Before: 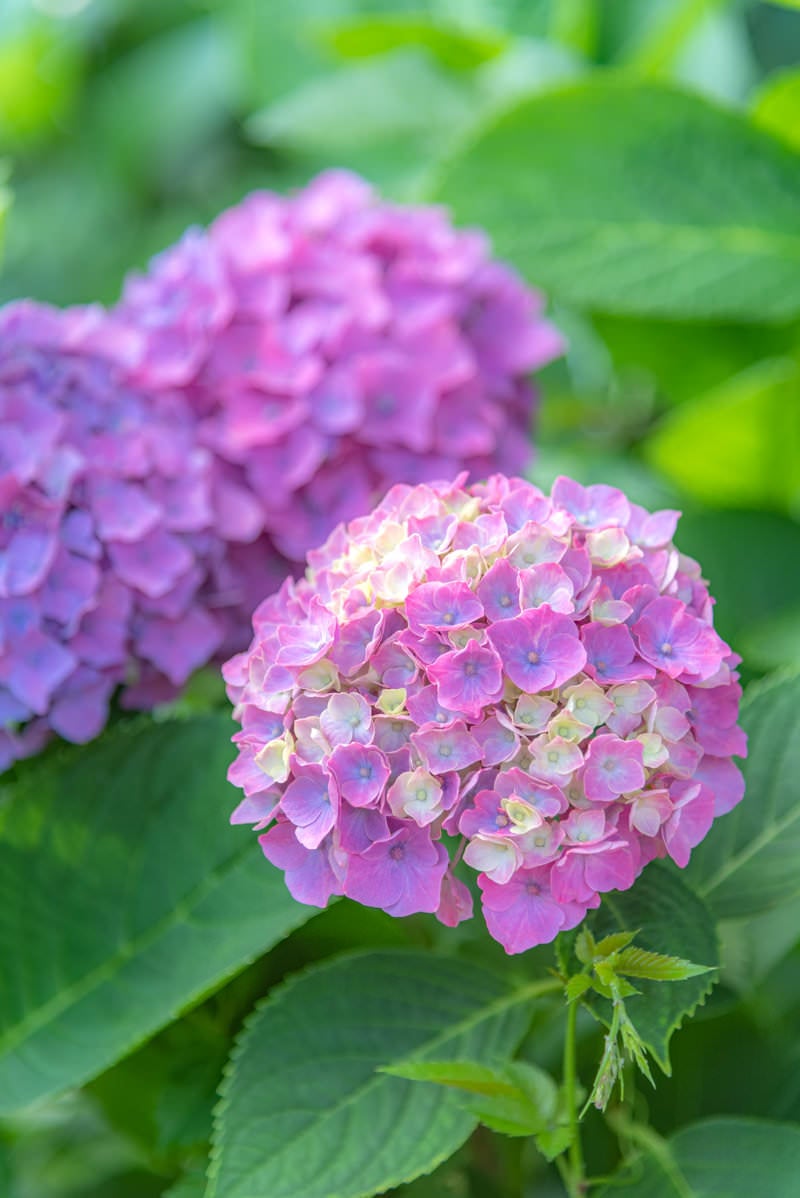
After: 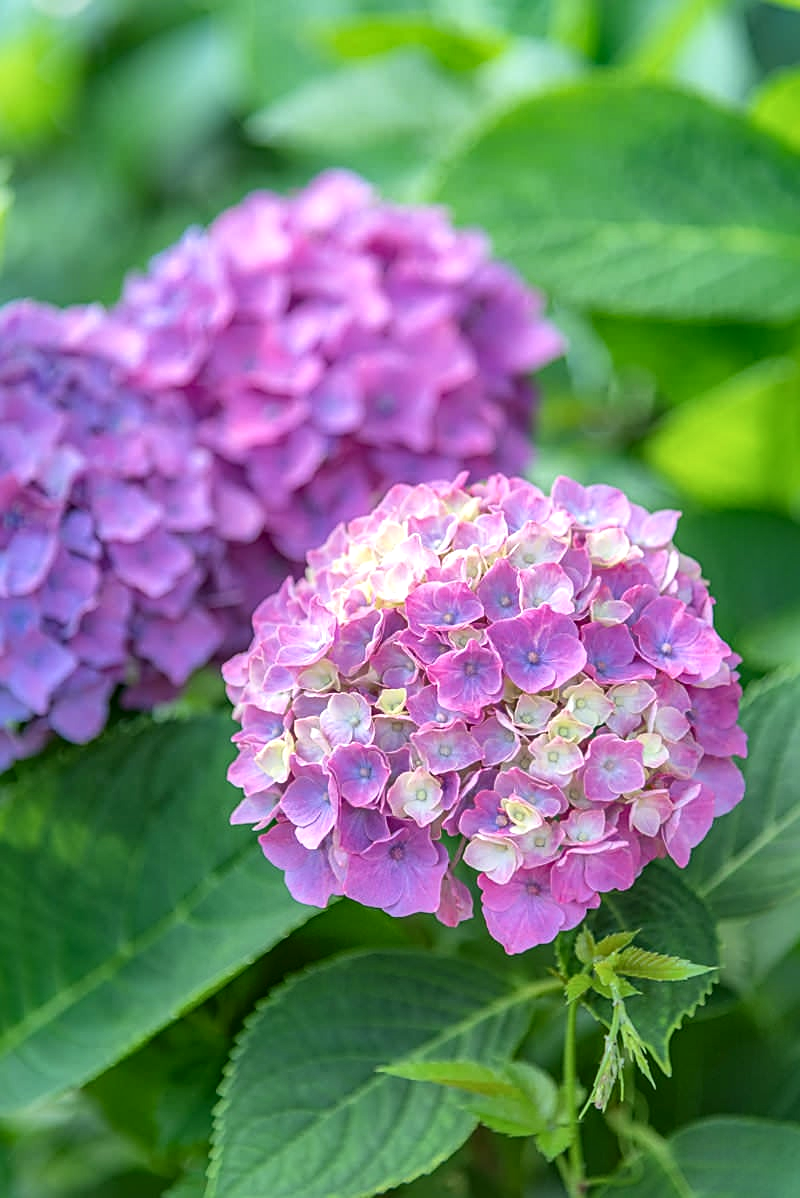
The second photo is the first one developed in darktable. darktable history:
sharpen: on, module defaults
local contrast: mode bilateral grid, contrast 20, coarseness 50, detail 158%, midtone range 0.2
